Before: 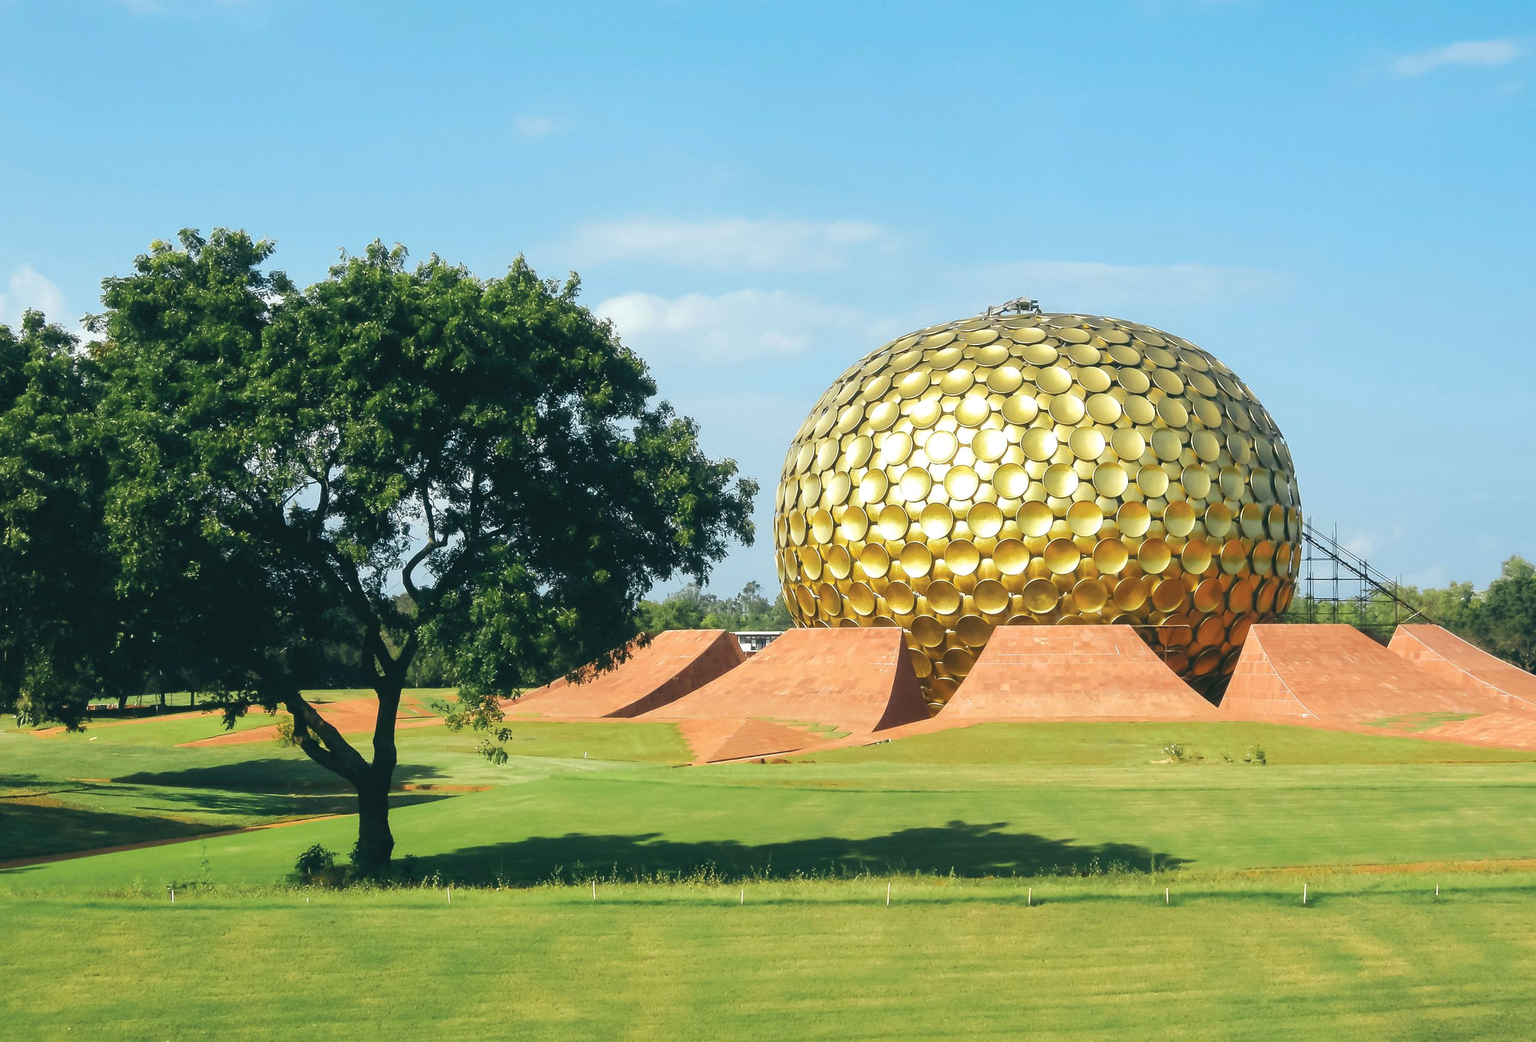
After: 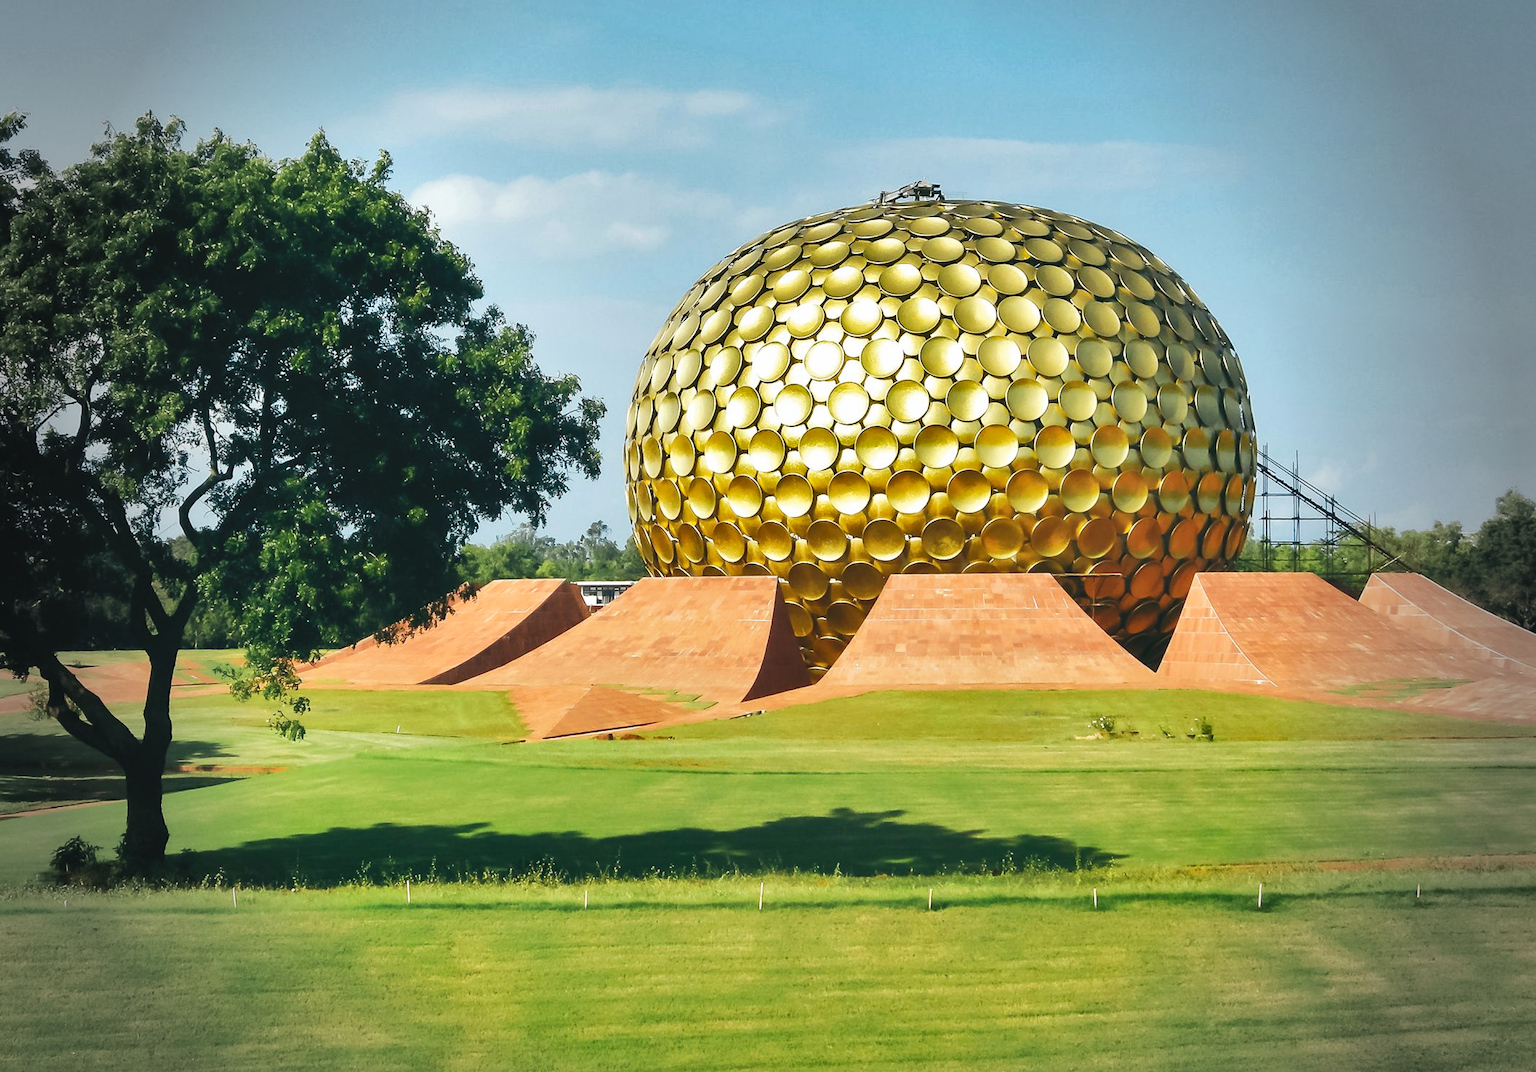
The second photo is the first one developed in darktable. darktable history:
shadows and highlights: radius 107.86, shadows 23.98, highlights -58.51, low approximation 0.01, soften with gaussian
crop: left 16.485%, top 14.075%
vignetting: fall-off start 68.48%, fall-off radius 30.32%, width/height ratio 0.99, shape 0.854
tone curve: curves: ch0 [(0, 0.036) (0.119, 0.115) (0.461, 0.479) (0.715, 0.767) (0.817, 0.865) (1, 0.998)]; ch1 [(0, 0) (0.377, 0.416) (0.44, 0.478) (0.487, 0.498) (0.514, 0.525) (0.538, 0.552) (0.67, 0.688) (1, 1)]; ch2 [(0, 0) (0.38, 0.405) (0.463, 0.445) (0.492, 0.486) (0.524, 0.541) (0.578, 0.59) (0.653, 0.658) (1, 1)], preserve colors none
